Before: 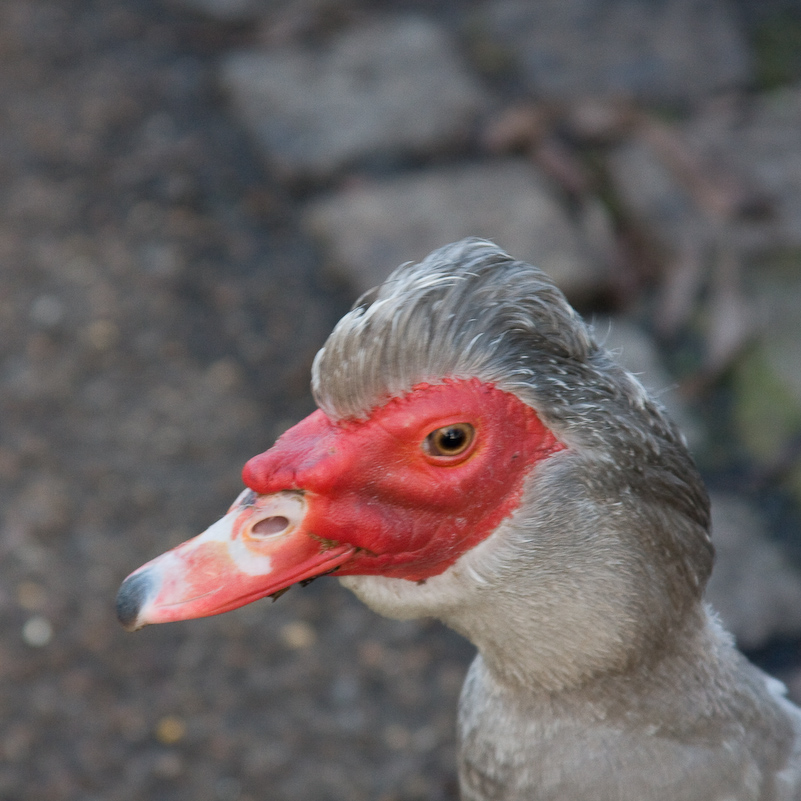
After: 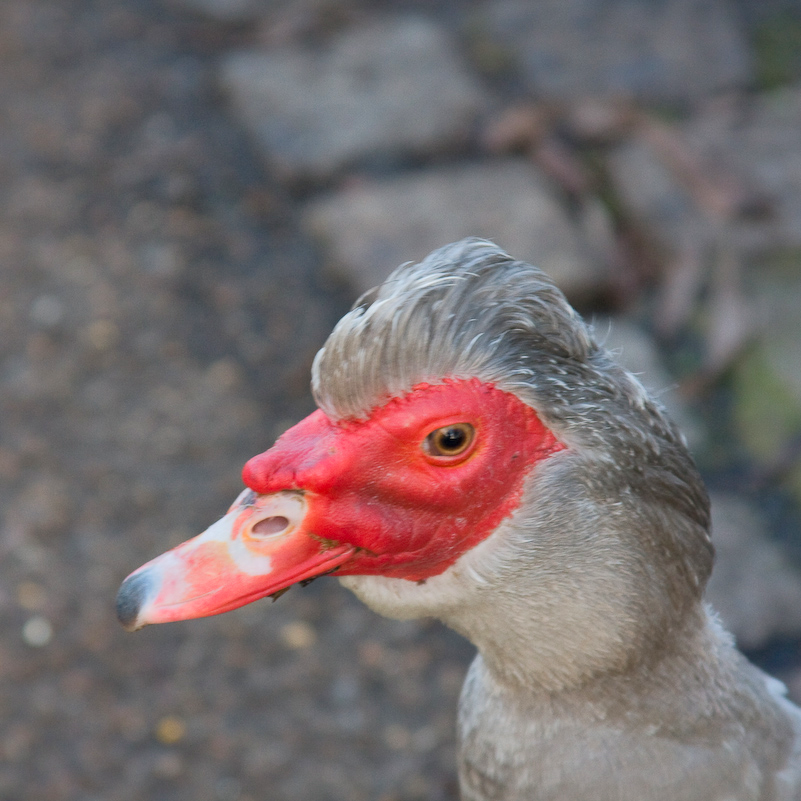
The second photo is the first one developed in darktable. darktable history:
shadows and highlights: on, module defaults
contrast brightness saturation: contrast 0.072, brightness 0.077, saturation 0.182
